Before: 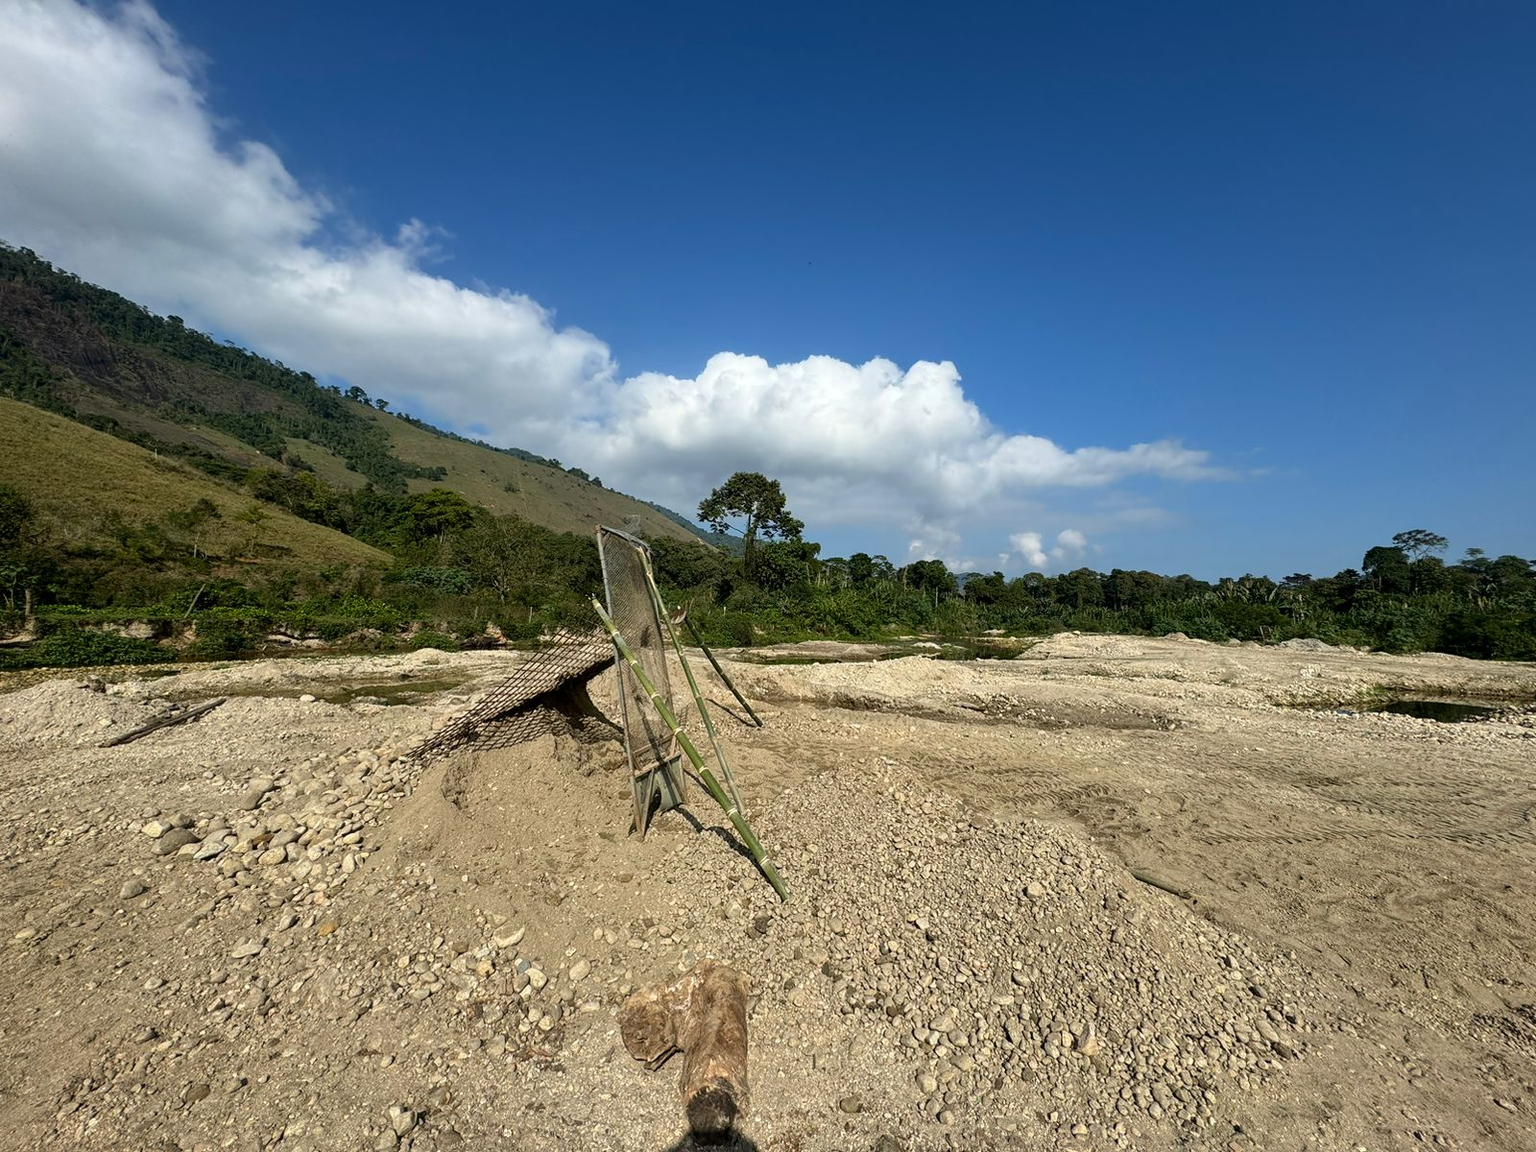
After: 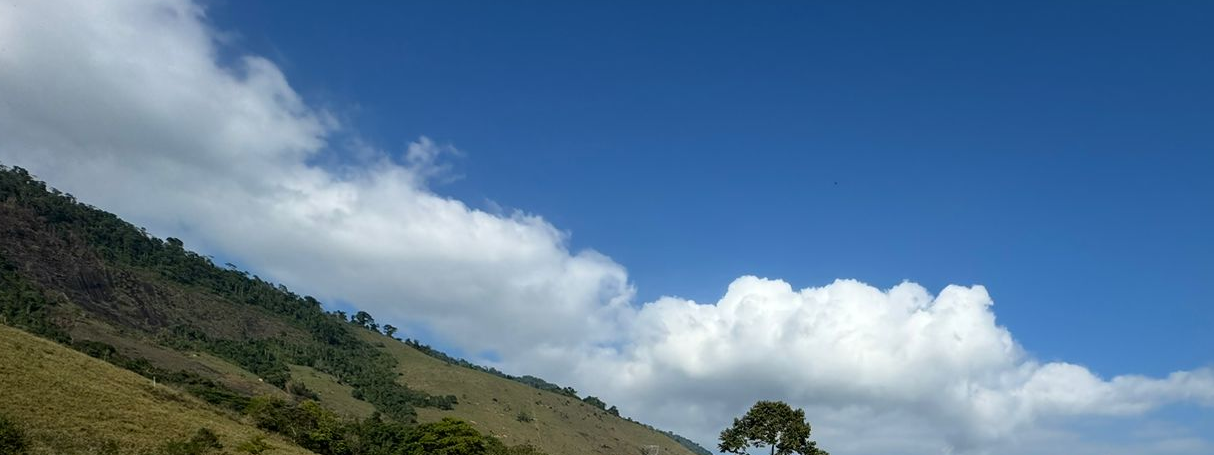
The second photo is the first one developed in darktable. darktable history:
crop: left 0.522%, top 7.649%, right 23.587%, bottom 54.394%
